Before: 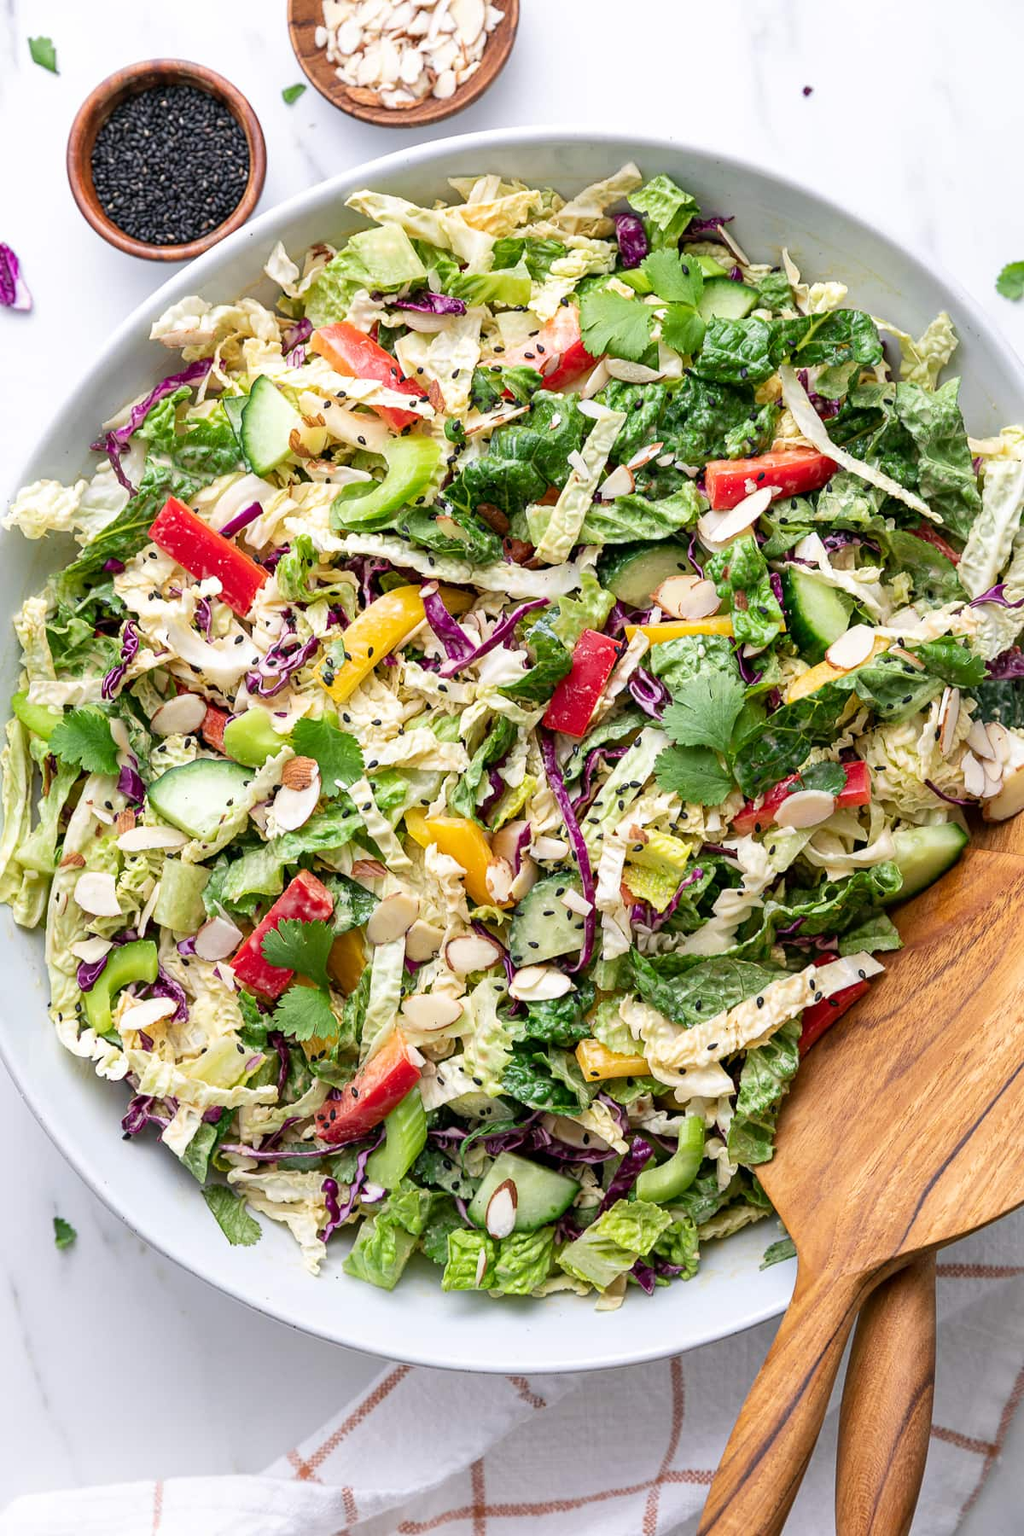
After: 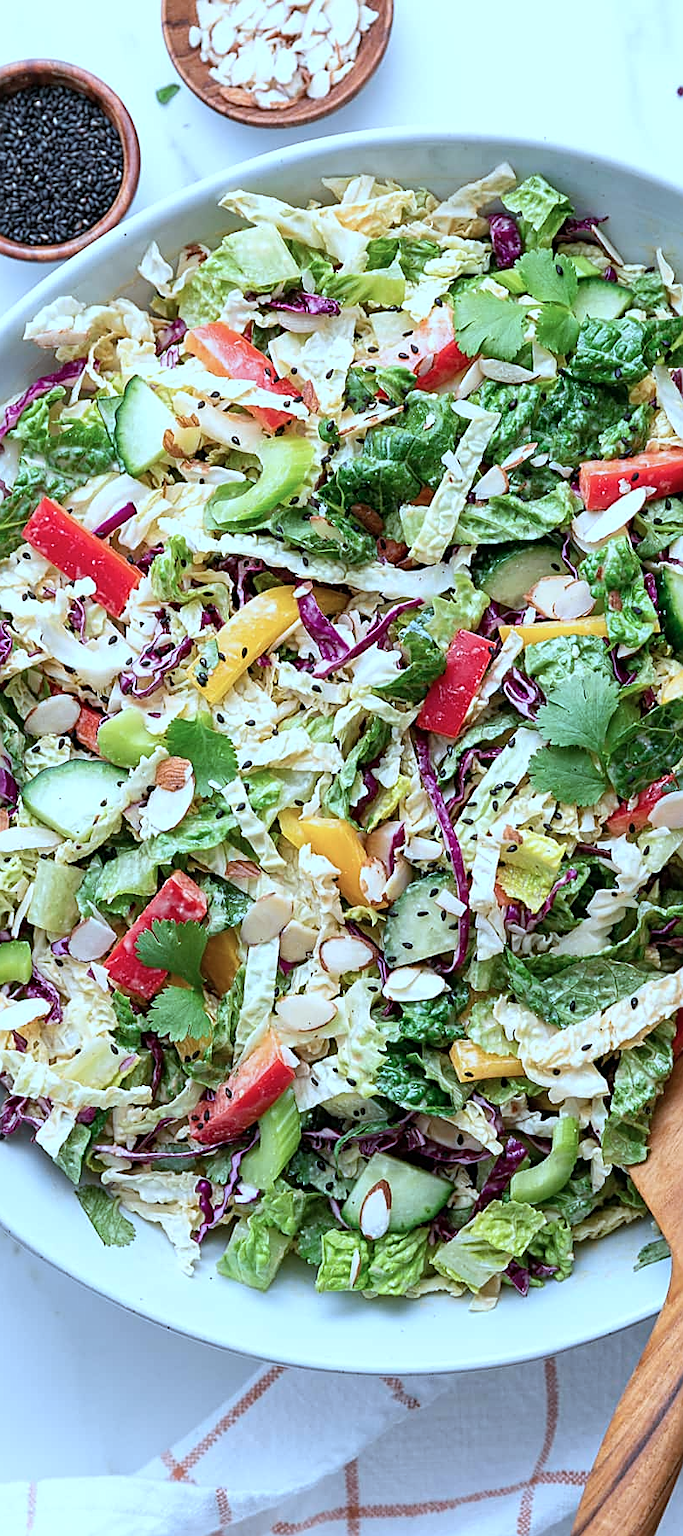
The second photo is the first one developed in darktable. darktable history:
color correction: highlights a* -8.87, highlights b* -23.86
sharpen: amount 0.588
exposure: compensate highlight preservation false
crop and rotate: left 12.355%, right 20.863%
